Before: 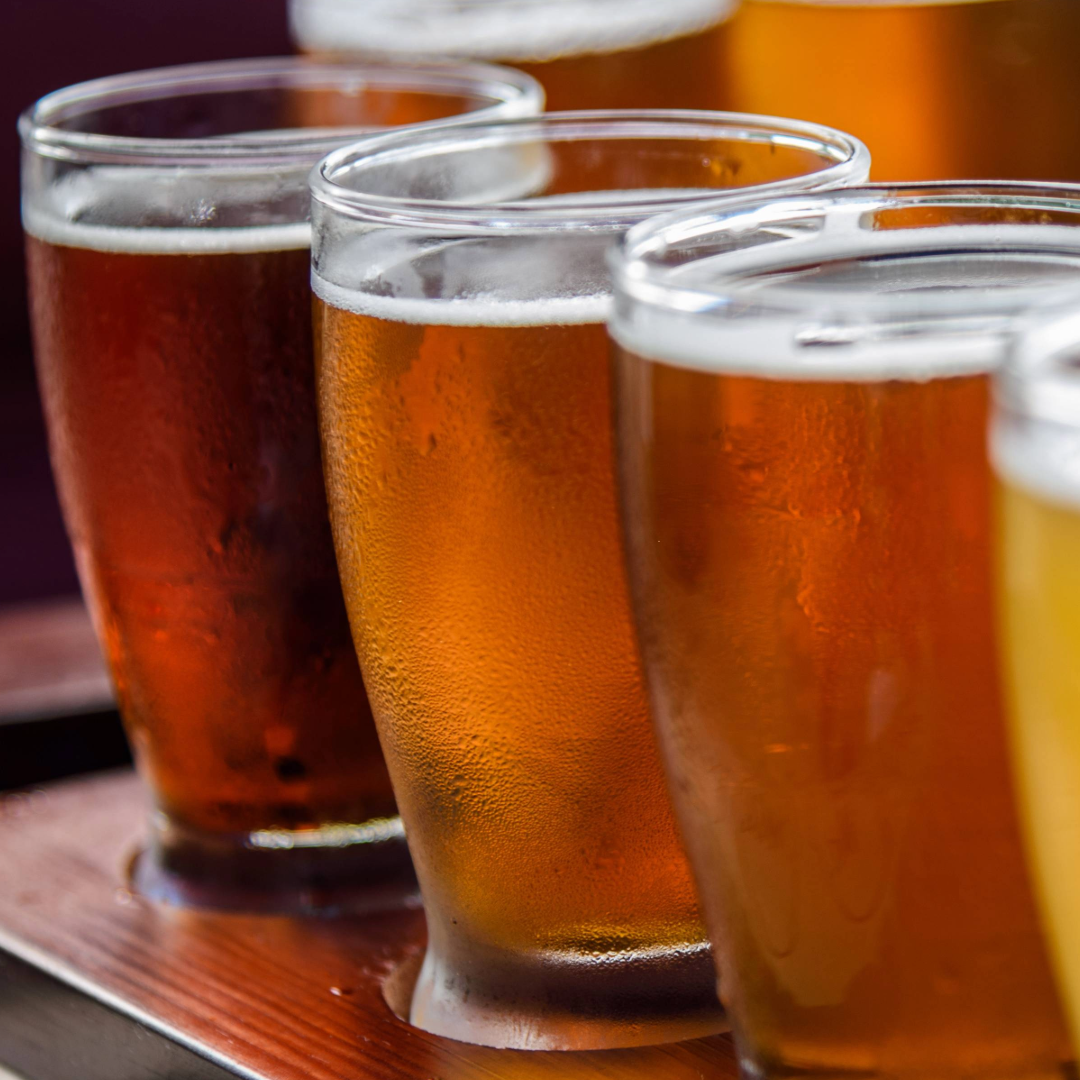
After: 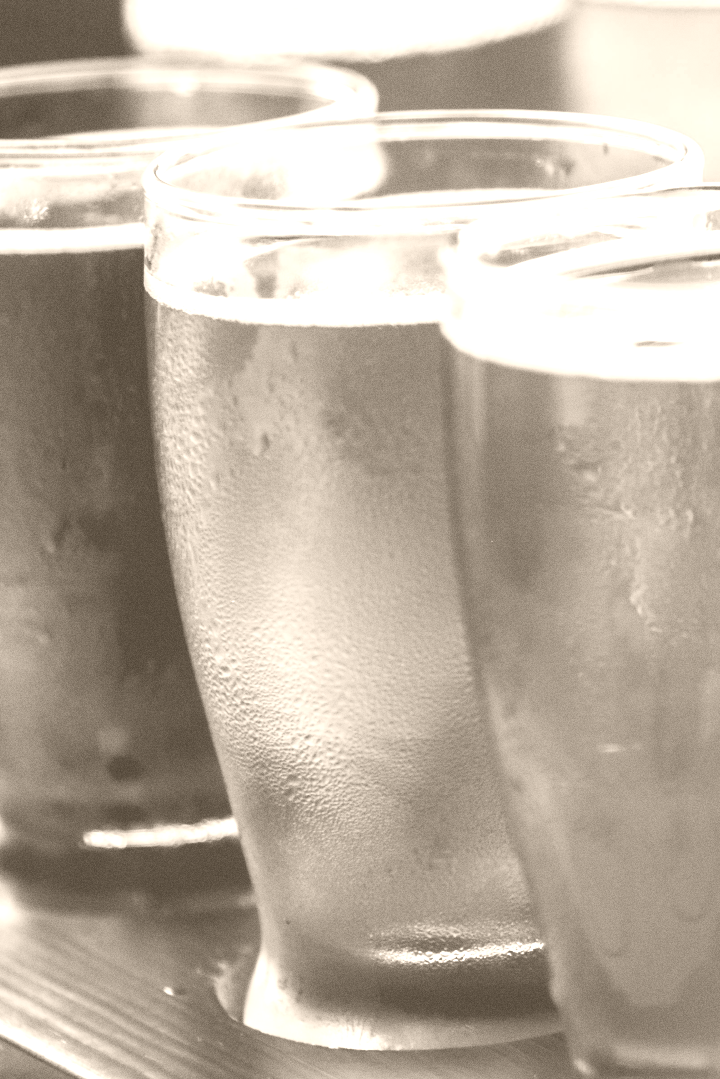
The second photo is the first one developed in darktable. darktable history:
color balance: lift [1.006, 0.985, 1.002, 1.015], gamma [1, 0.953, 1.008, 1.047], gain [1.076, 1.13, 1.004, 0.87]
crop and rotate: left 15.546%, right 17.787%
color balance rgb: linear chroma grading › global chroma 18.9%, perceptual saturation grading › global saturation 20%, perceptual saturation grading › highlights -25%, perceptual saturation grading › shadows 50%, global vibrance 18.93%
colorize: hue 34.49°, saturation 35.33%, source mix 100%, version 1
grain: on, module defaults
tone equalizer: -8 EV -0.417 EV, -7 EV -0.389 EV, -6 EV -0.333 EV, -5 EV -0.222 EV, -3 EV 0.222 EV, -2 EV 0.333 EV, -1 EV 0.389 EV, +0 EV 0.417 EV, edges refinement/feathering 500, mask exposure compensation -1.57 EV, preserve details no
contrast equalizer: octaves 7, y [[0.502, 0.505, 0.512, 0.529, 0.564, 0.588], [0.5 ×6], [0.502, 0.505, 0.512, 0.529, 0.564, 0.588], [0, 0.001, 0.001, 0.004, 0.008, 0.011], [0, 0.001, 0.001, 0.004, 0.008, 0.011]], mix -1
